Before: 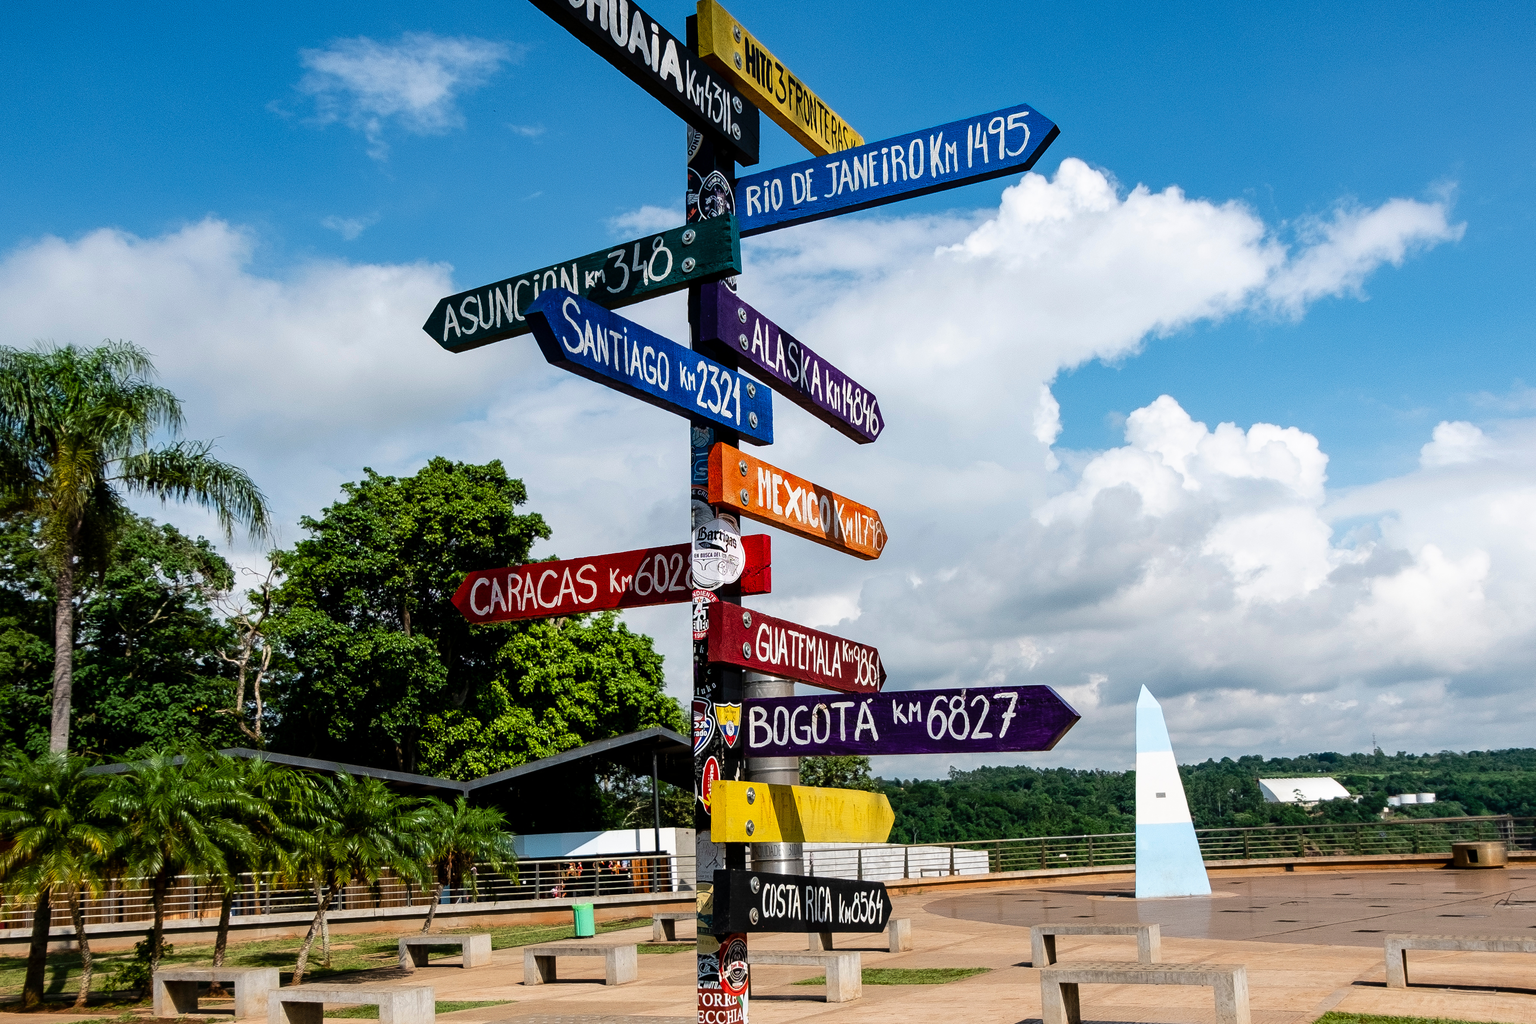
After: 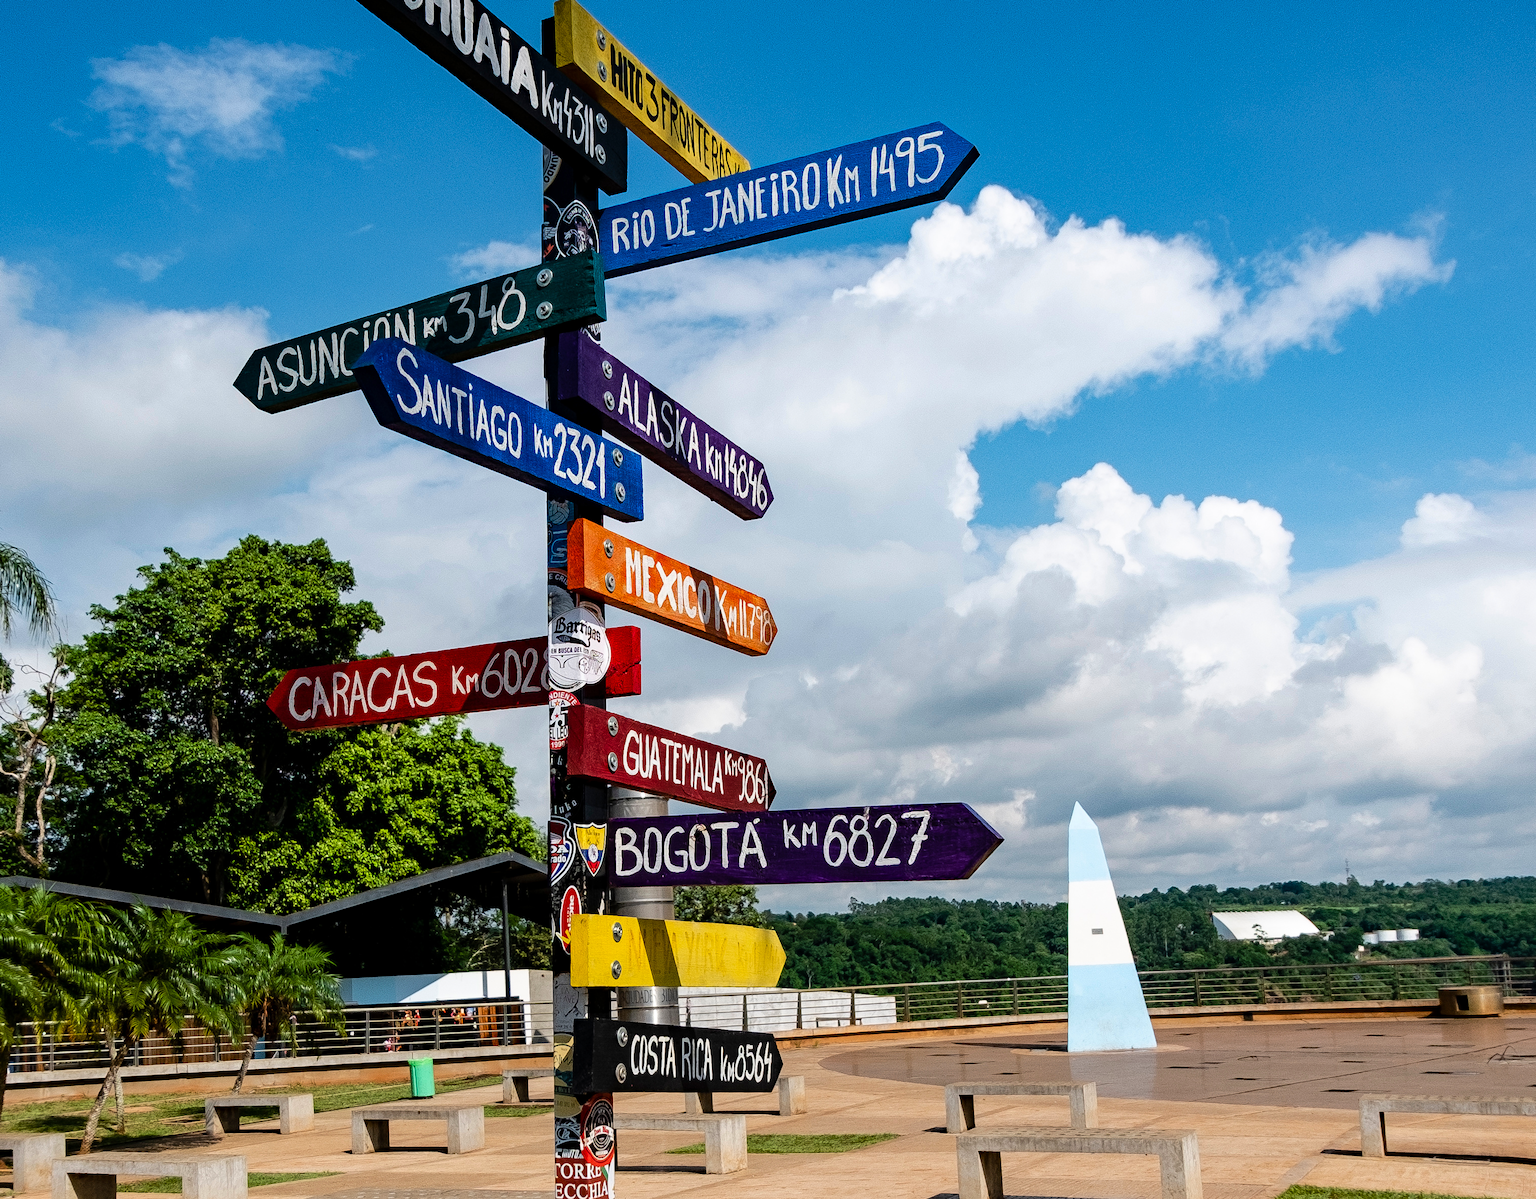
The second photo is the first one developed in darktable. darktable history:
crop and rotate: left 14.584%
haze removal: compatibility mode true, adaptive false
white balance: emerald 1
